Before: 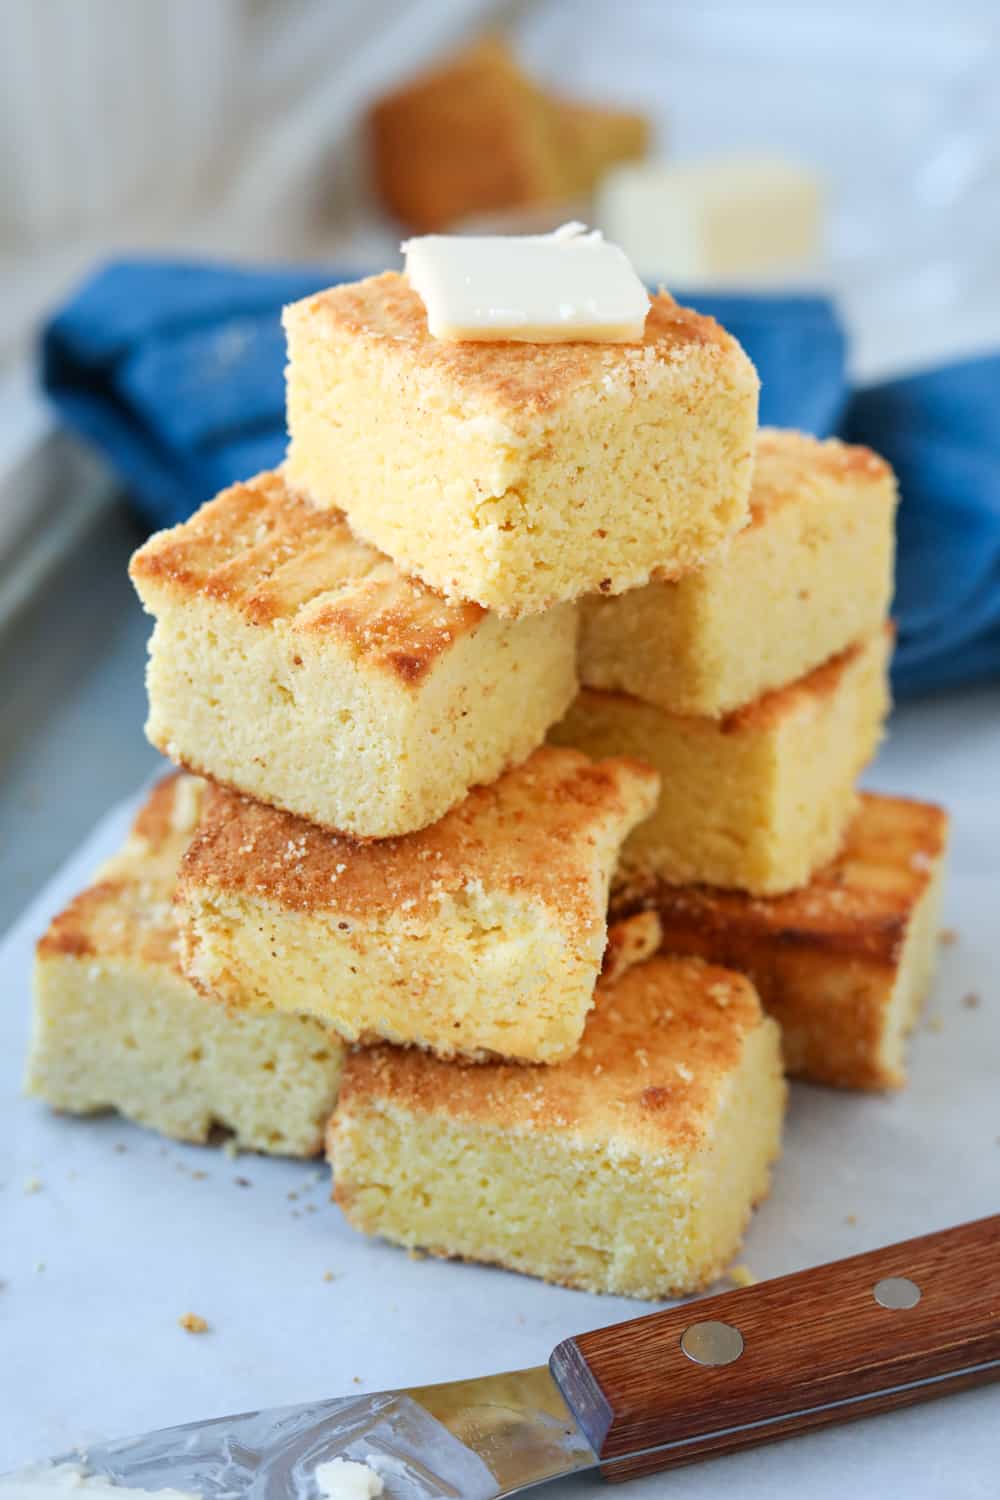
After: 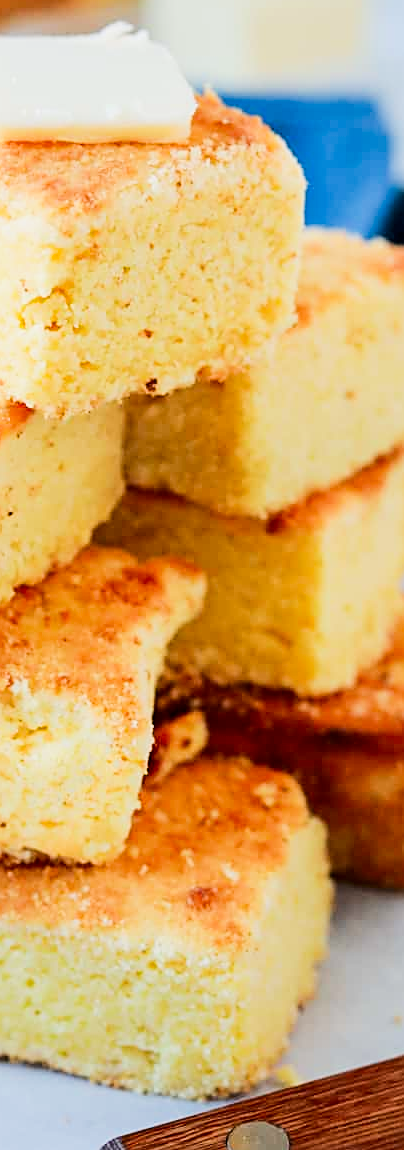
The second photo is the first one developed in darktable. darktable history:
crop: left 45.494%, top 13.35%, right 14.009%, bottom 9.982%
contrast brightness saturation: contrast 0.069, brightness -0.143, saturation 0.114
exposure: exposure 0.66 EV, compensate exposure bias true, compensate highlight preservation false
filmic rgb: black relative exposure -5.08 EV, white relative exposure 3.96 EV, hardness 2.91, contrast 1.299, highlights saturation mix -29.38%
tone equalizer: -8 EV -0.002 EV, -7 EV 0.004 EV, -6 EV -0.028 EV, -5 EV 0.016 EV, -4 EV -0.017 EV, -3 EV 0.04 EV, -2 EV -0.044 EV, -1 EV -0.303 EV, +0 EV -0.563 EV, edges refinement/feathering 500, mask exposure compensation -1.57 EV, preserve details no
sharpen: on, module defaults
levels: levels [0, 0.474, 0.947]
